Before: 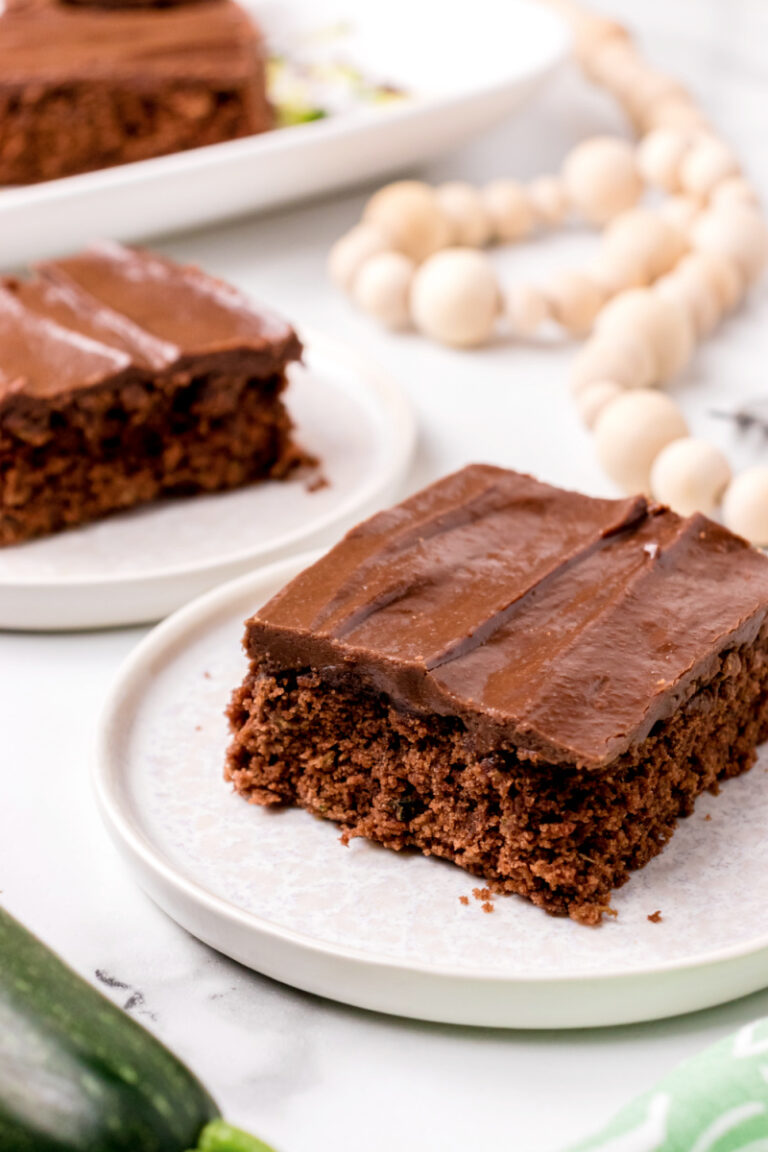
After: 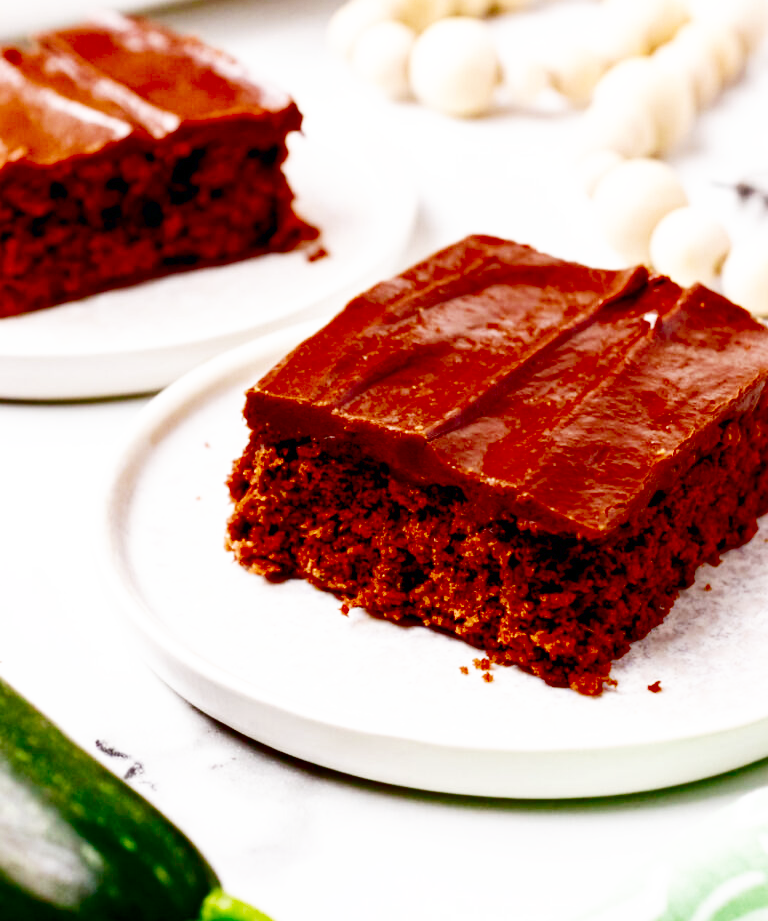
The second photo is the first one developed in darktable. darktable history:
base curve: curves: ch0 [(0, 0.003) (0.001, 0.002) (0.006, 0.004) (0.02, 0.022) (0.048, 0.086) (0.094, 0.234) (0.162, 0.431) (0.258, 0.629) (0.385, 0.8) (0.548, 0.918) (0.751, 0.988) (1, 1)], preserve colors none
crop and rotate: top 19.998%
contrast brightness saturation: brightness -1, saturation 1
